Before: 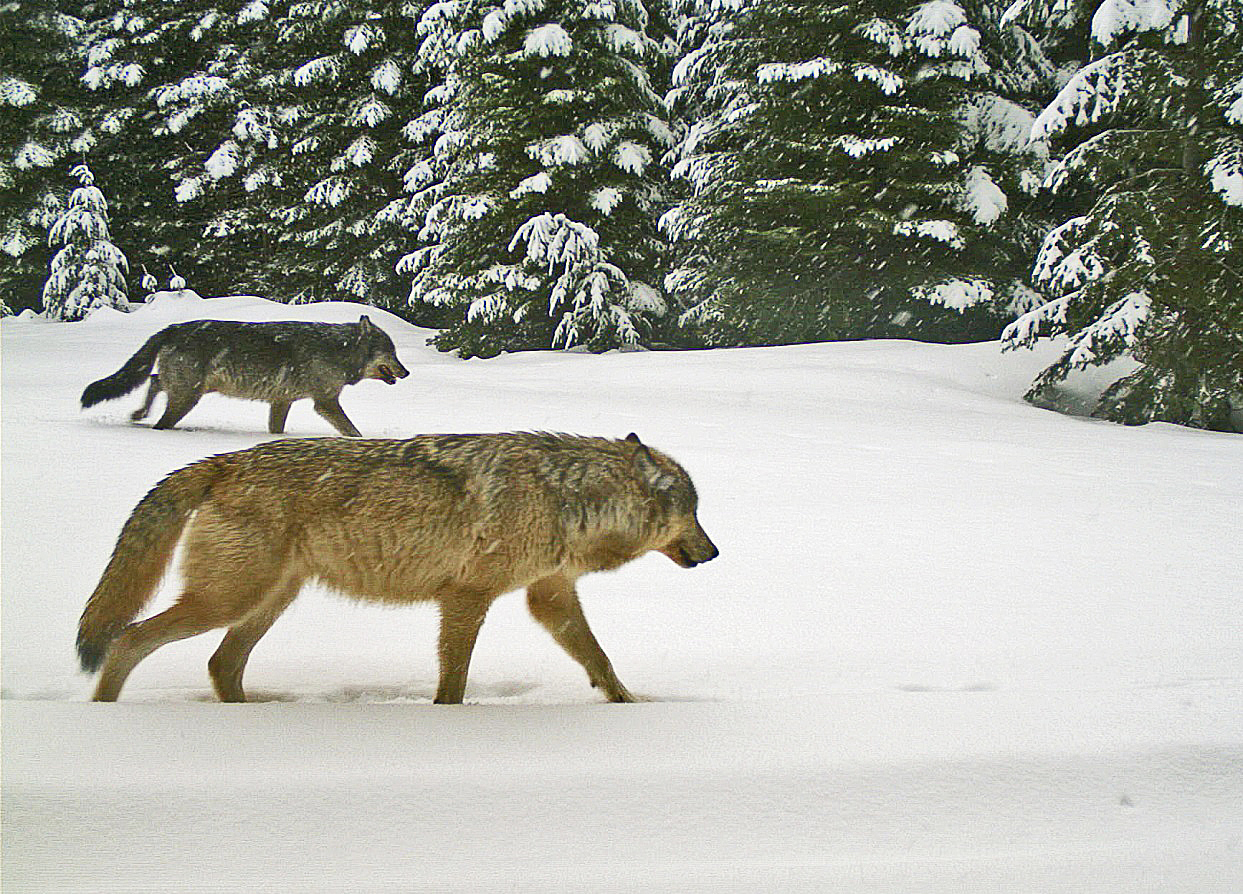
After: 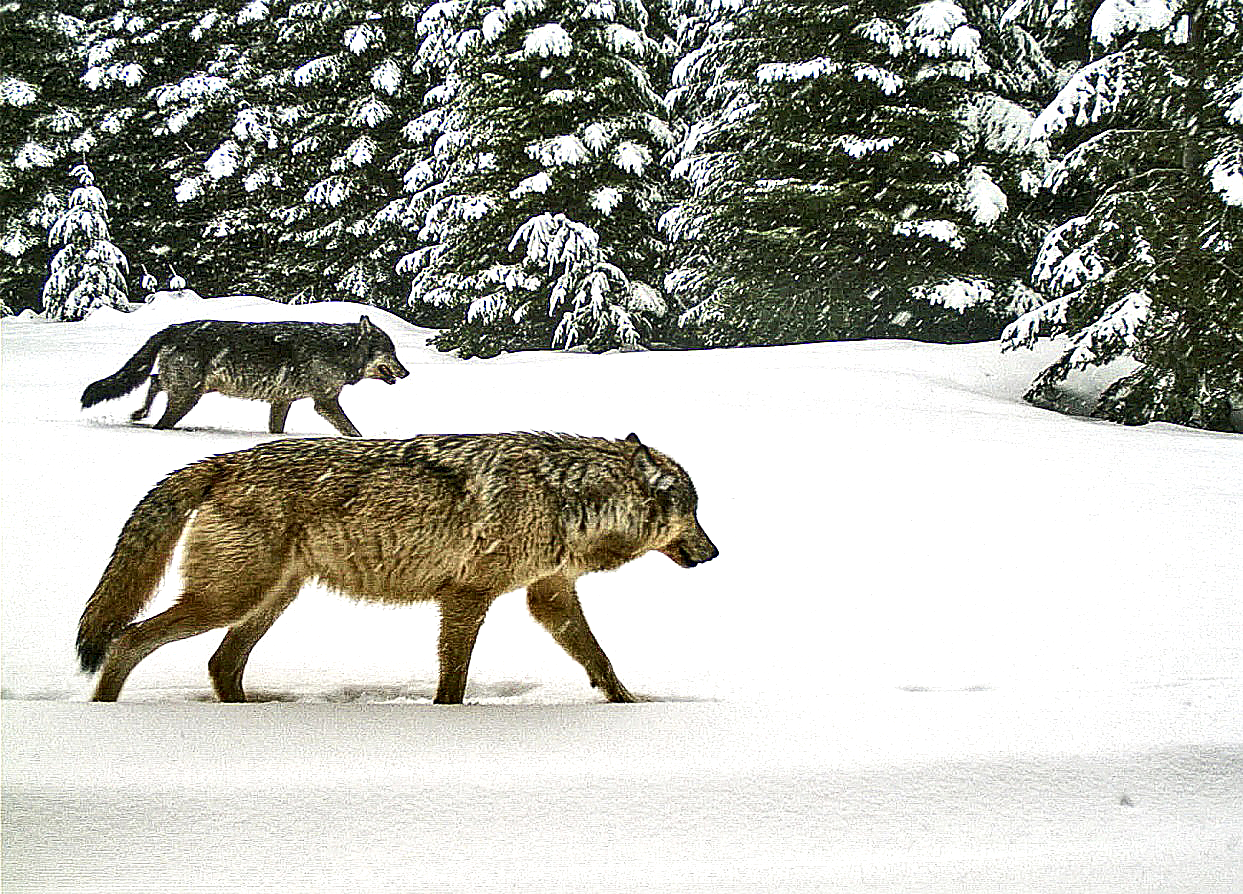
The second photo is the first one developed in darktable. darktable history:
tone equalizer: -8 EV -0.417 EV, -7 EV -0.389 EV, -6 EV -0.333 EV, -5 EV -0.222 EV, -3 EV 0.222 EV, -2 EV 0.333 EV, -1 EV 0.389 EV, +0 EV 0.417 EV, edges refinement/feathering 500, mask exposure compensation -1.57 EV, preserve details no
sharpen: on, module defaults
local contrast: highlights 80%, shadows 57%, detail 175%, midtone range 0.602
